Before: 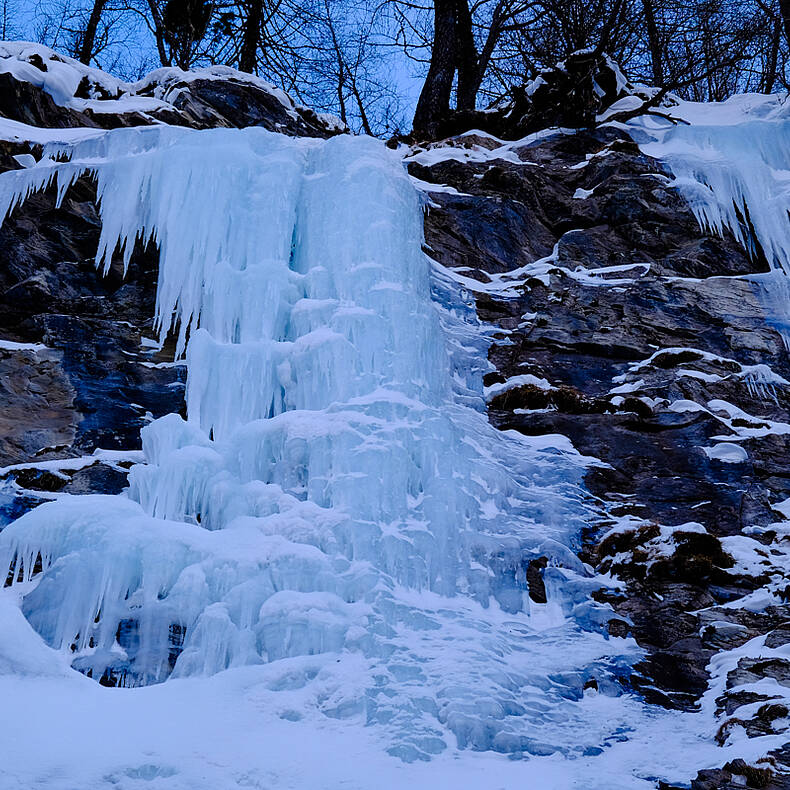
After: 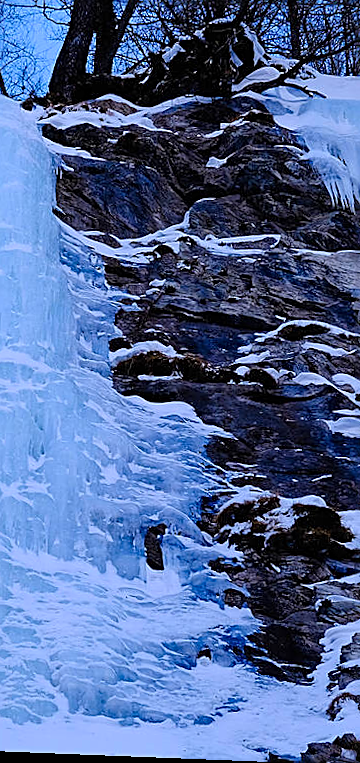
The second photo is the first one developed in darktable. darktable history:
white balance: red 1.009, blue 1.027
crop: left 47.628%, top 6.643%, right 7.874%
sharpen: on, module defaults
contrast brightness saturation: contrast 0.03, brightness 0.06, saturation 0.13
rotate and perspective: rotation 2.27°, automatic cropping off
